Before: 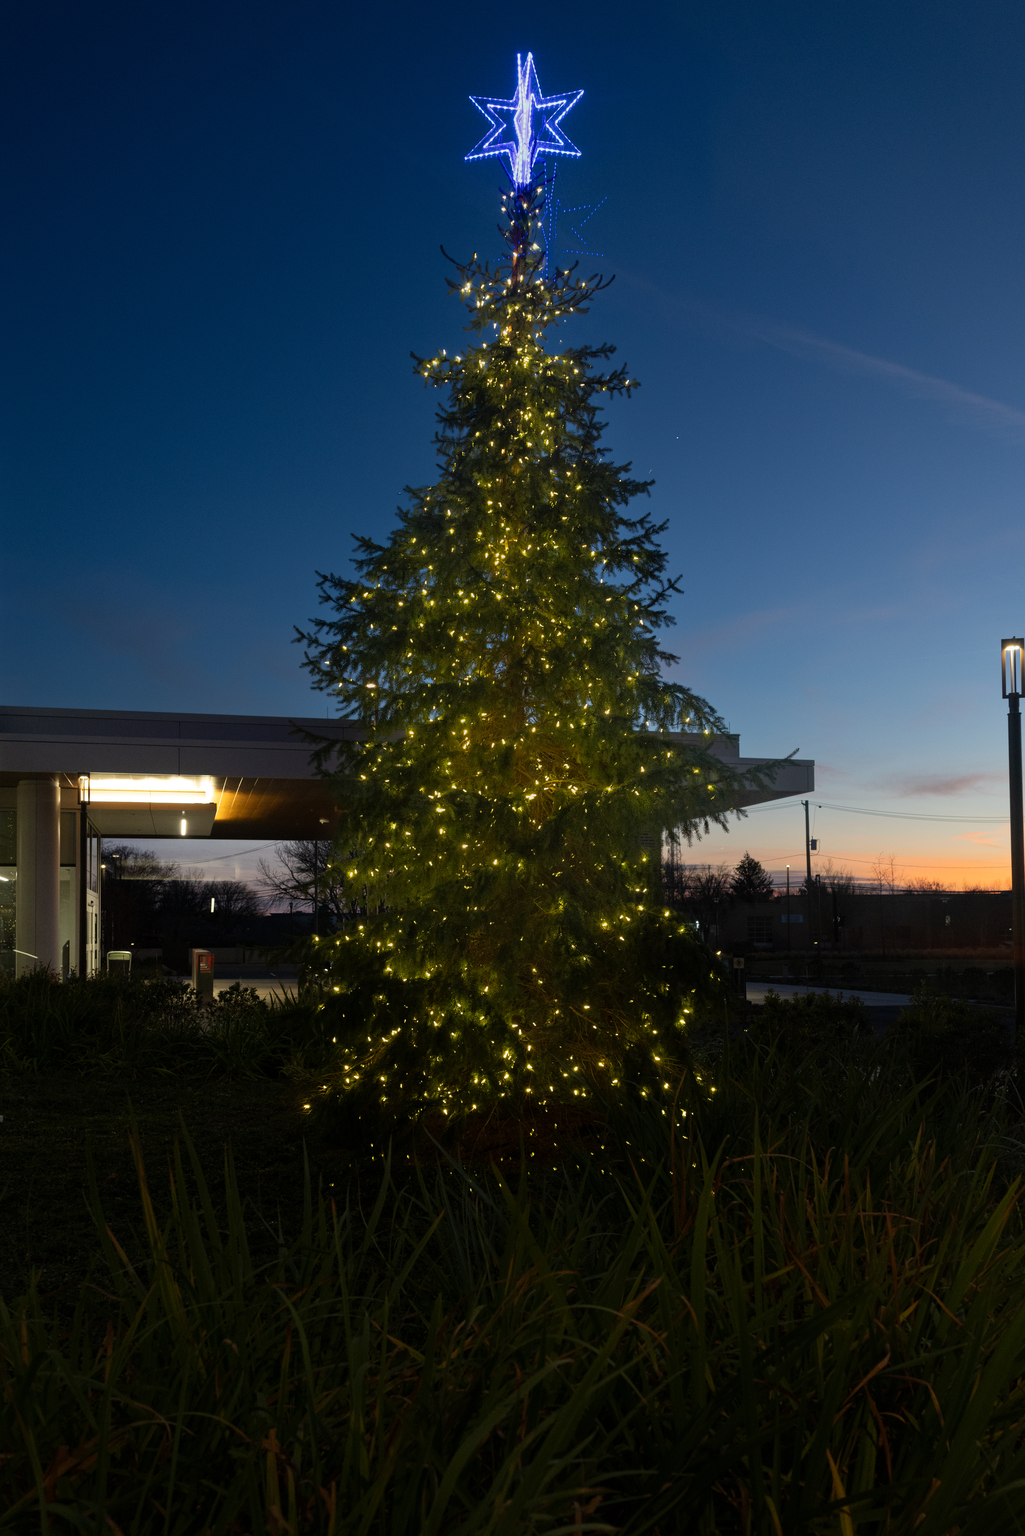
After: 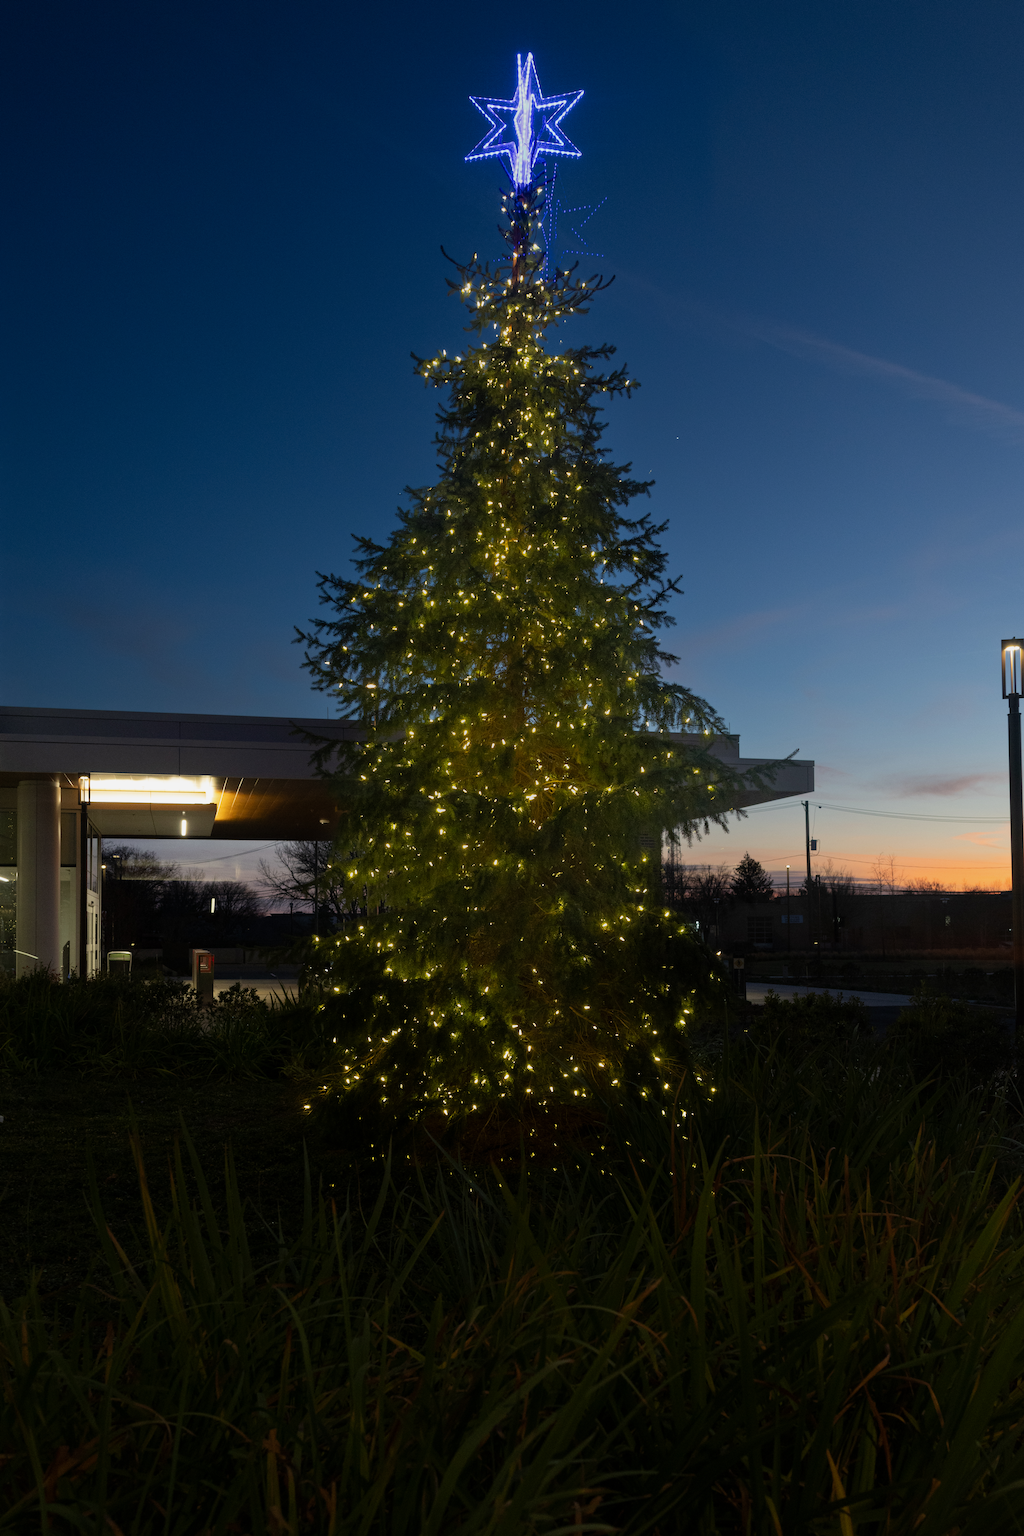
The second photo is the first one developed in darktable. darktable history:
exposure: exposure -0.158 EV, compensate highlight preservation false
